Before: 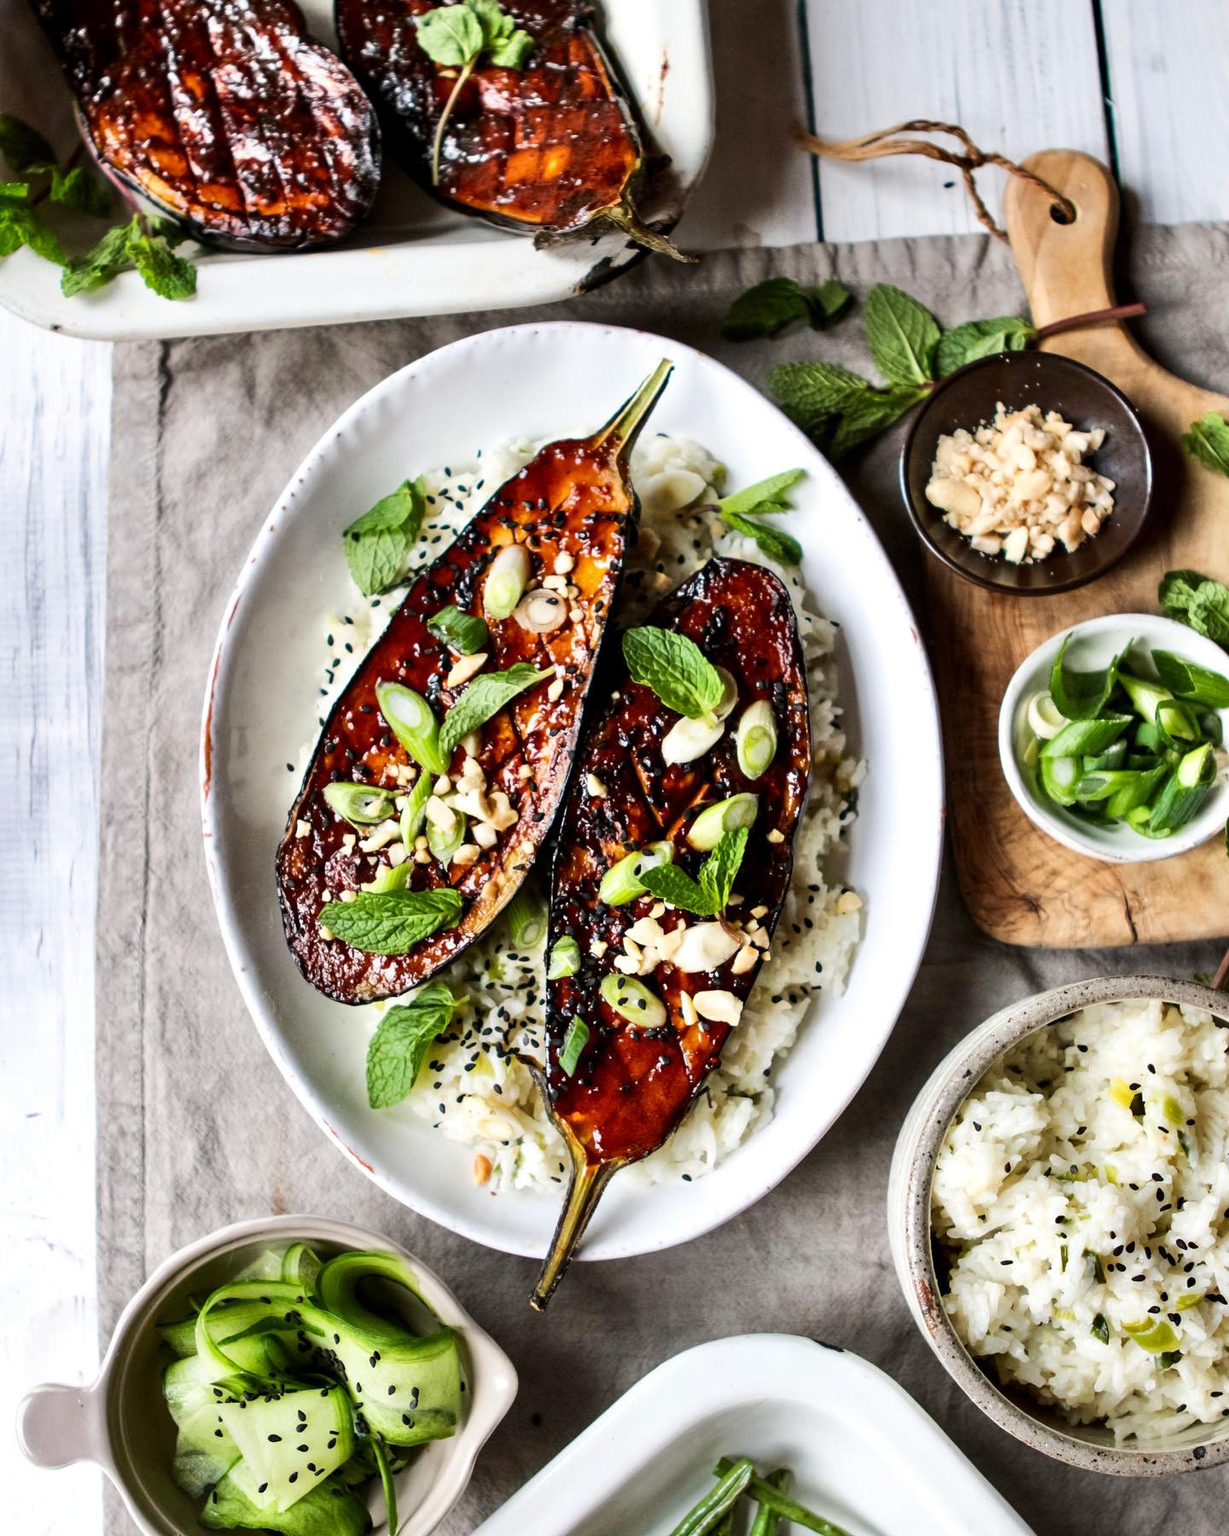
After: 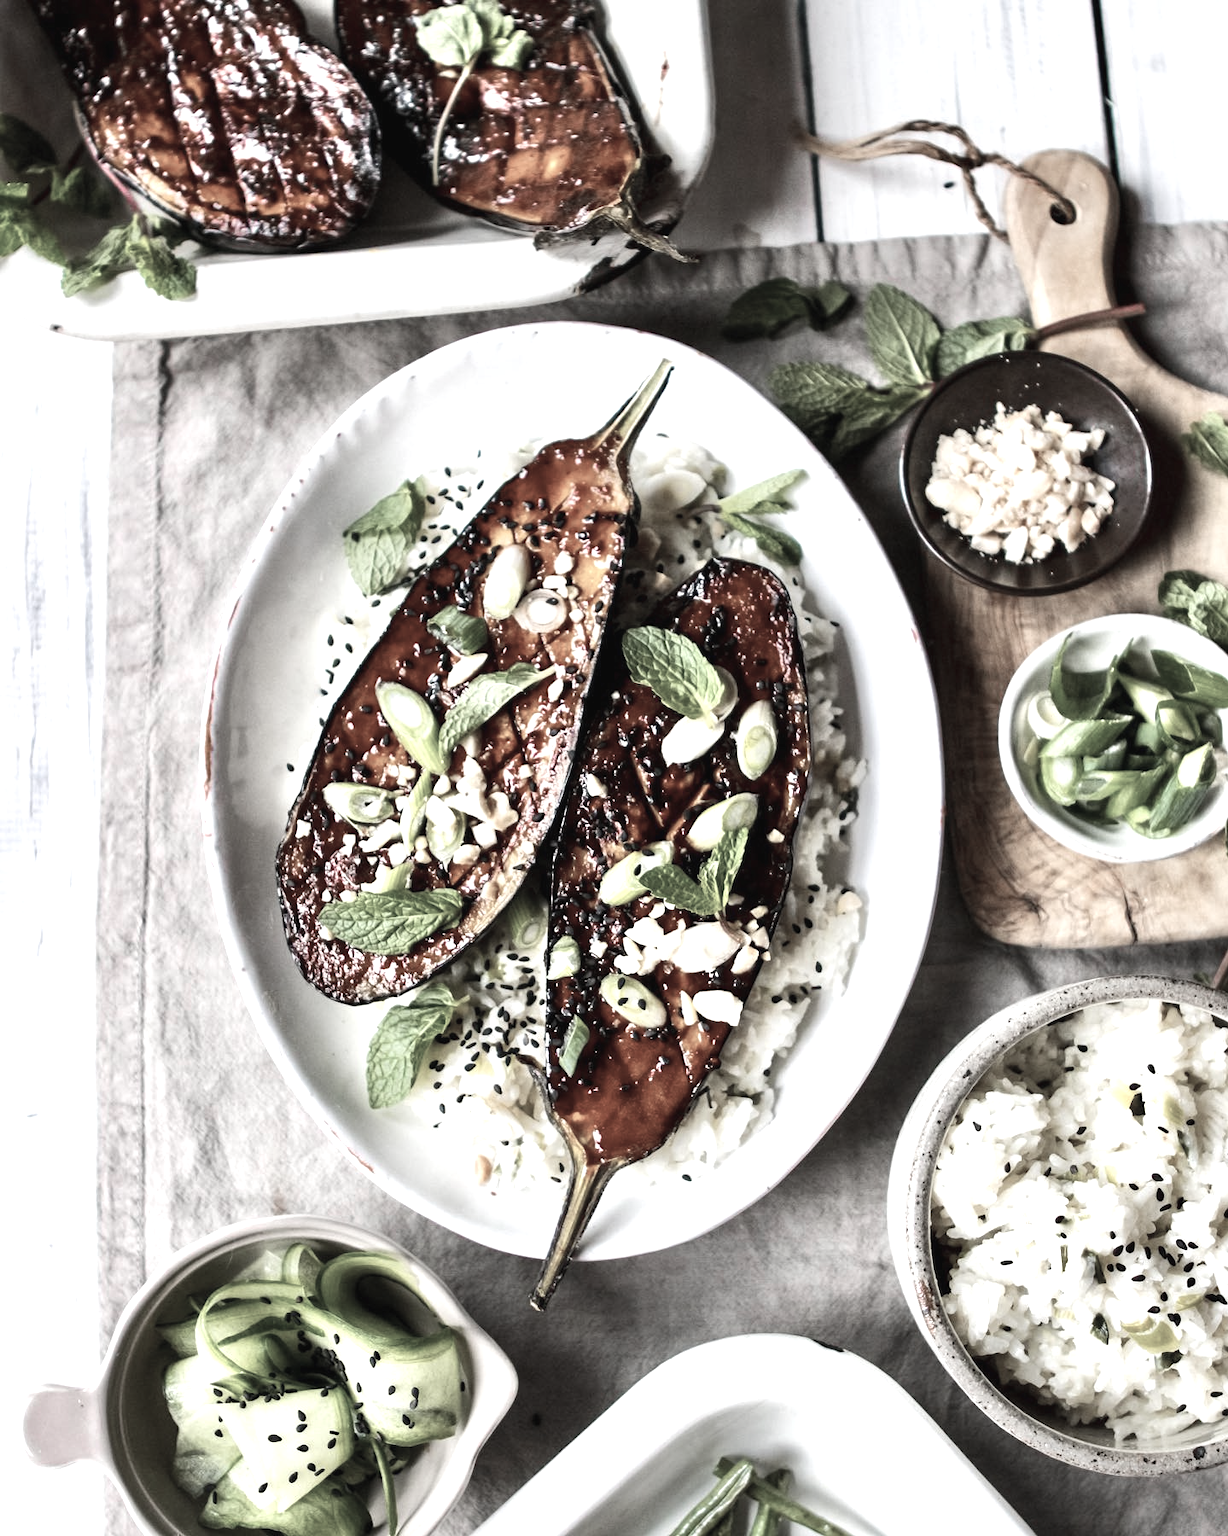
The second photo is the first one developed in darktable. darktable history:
exposure: black level correction -0.002, exposure 0.54 EV, compensate highlight preservation false
color zones: curves: ch1 [(0, 0.34) (0.143, 0.164) (0.286, 0.152) (0.429, 0.176) (0.571, 0.173) (0.714, 0.188) (0.857, 0.199) (1, 0.34)]
